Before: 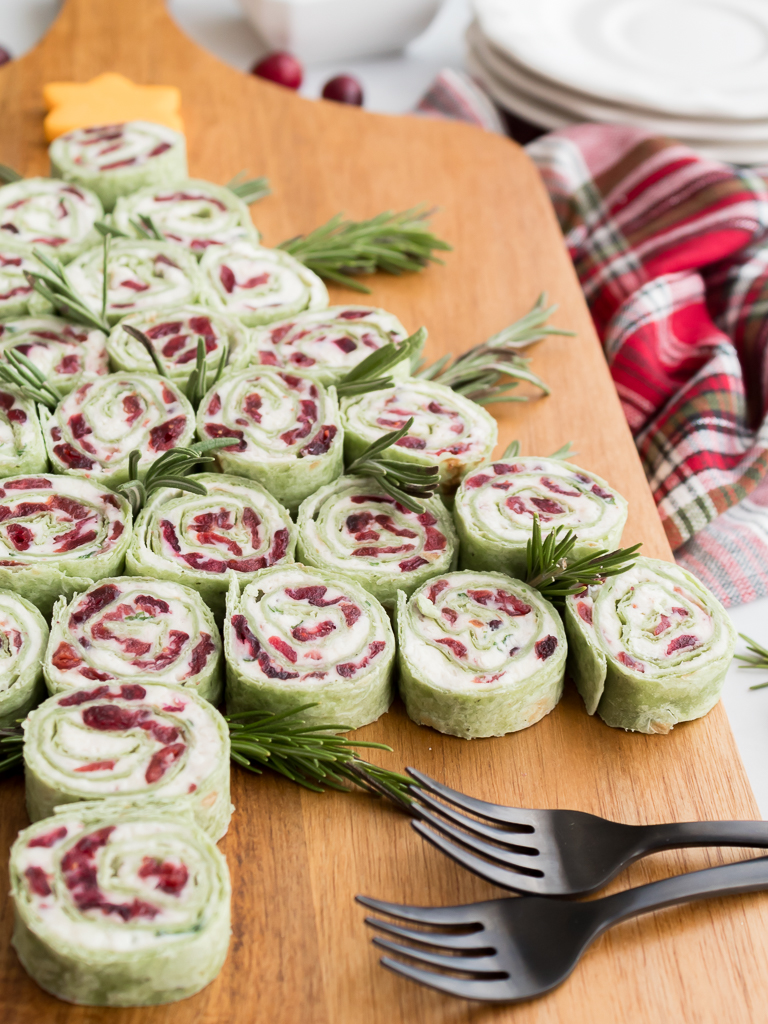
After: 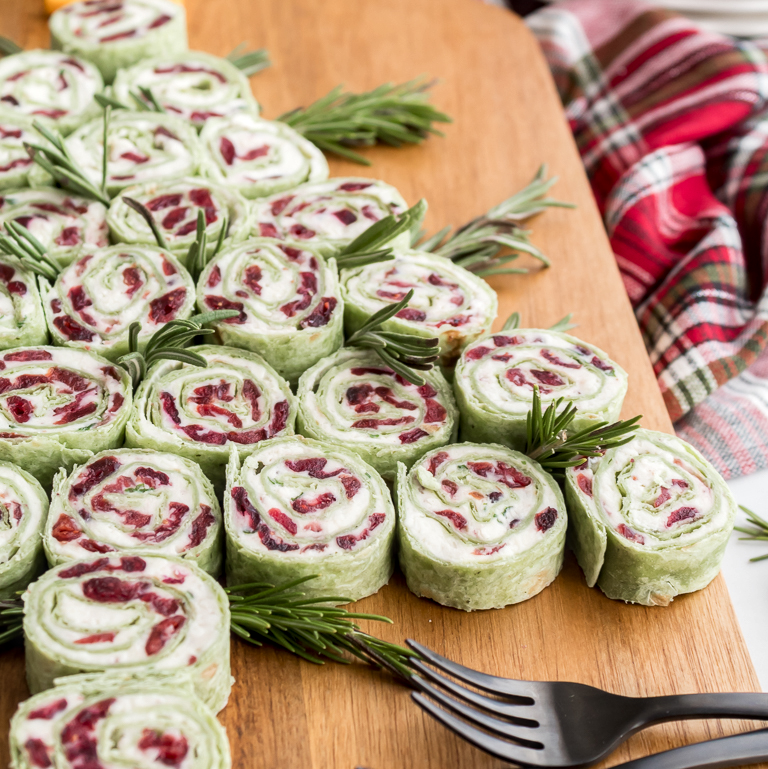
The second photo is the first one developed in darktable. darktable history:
local contrast: detail 130%
crop and rotate: top 12.585%, bottom 12.238%
